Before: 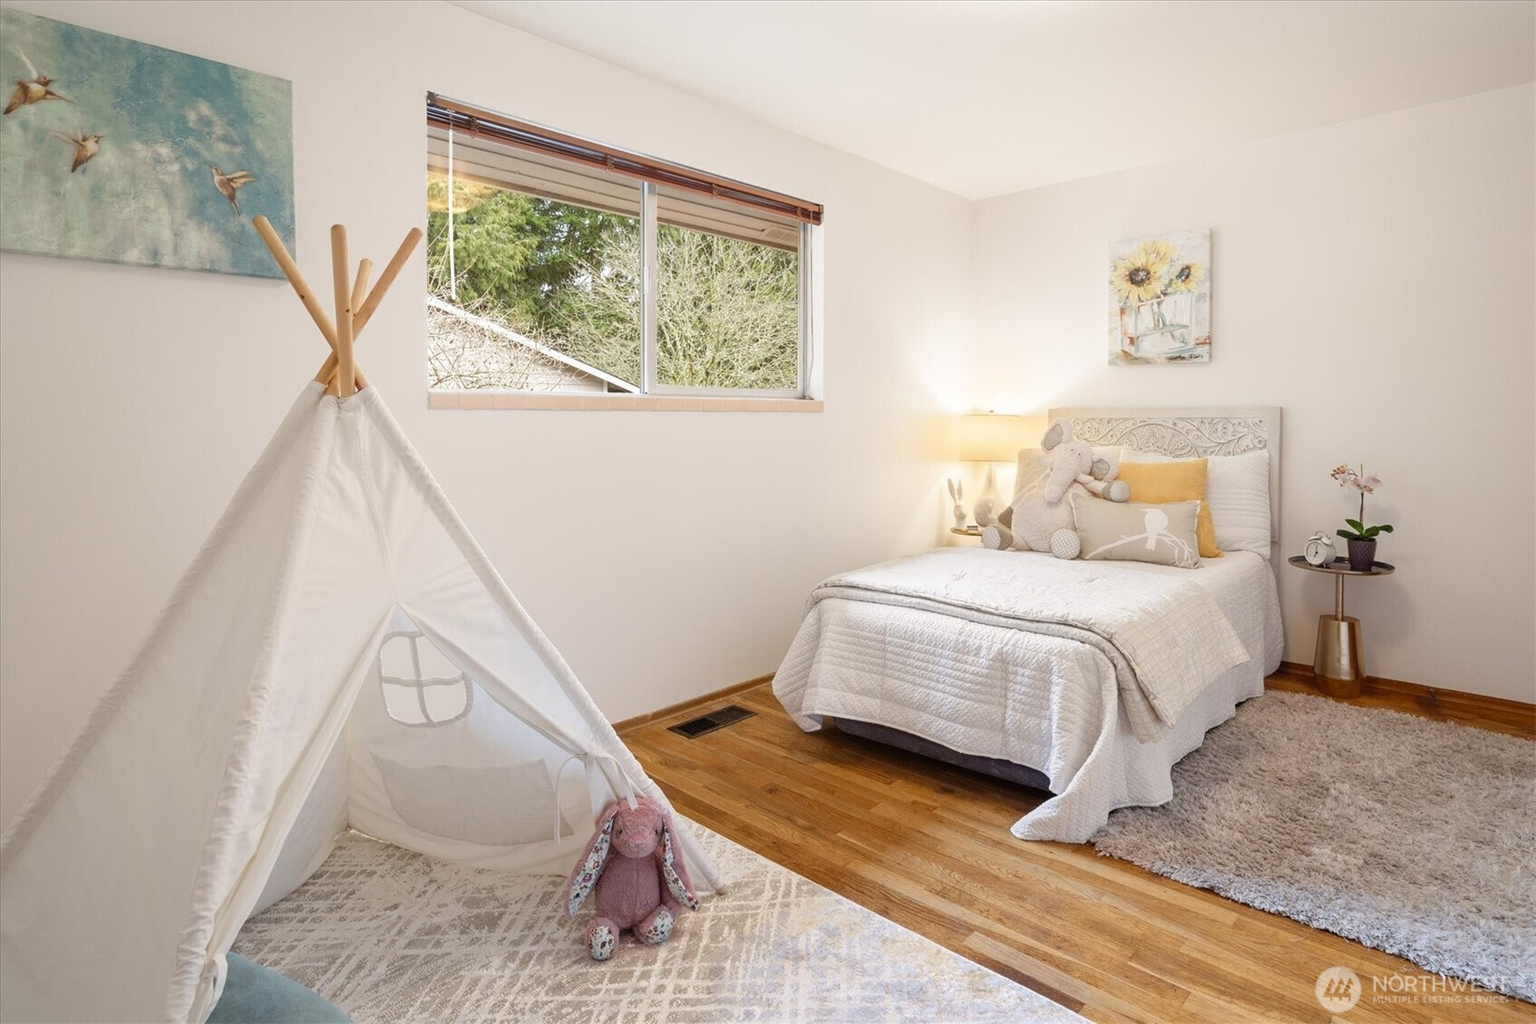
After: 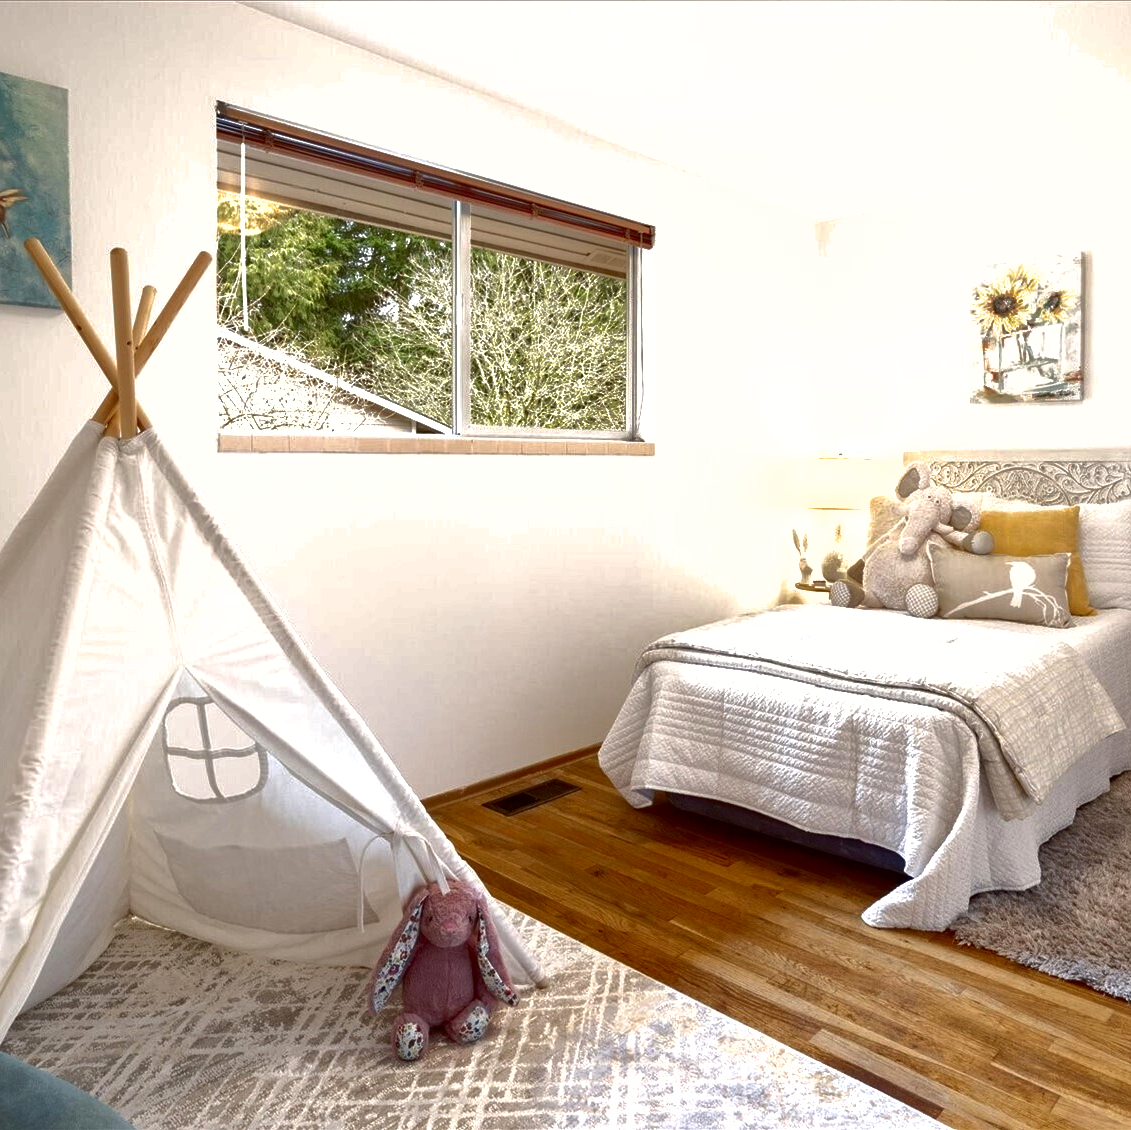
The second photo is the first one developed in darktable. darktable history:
shadows and highlights: on, module defaults
contrast brightness saturation: brightness -0.52
exposure: exposure 0.6 EV, compensate highlight preservation false
crop and rotate: left 15.055%, right 18.278%
